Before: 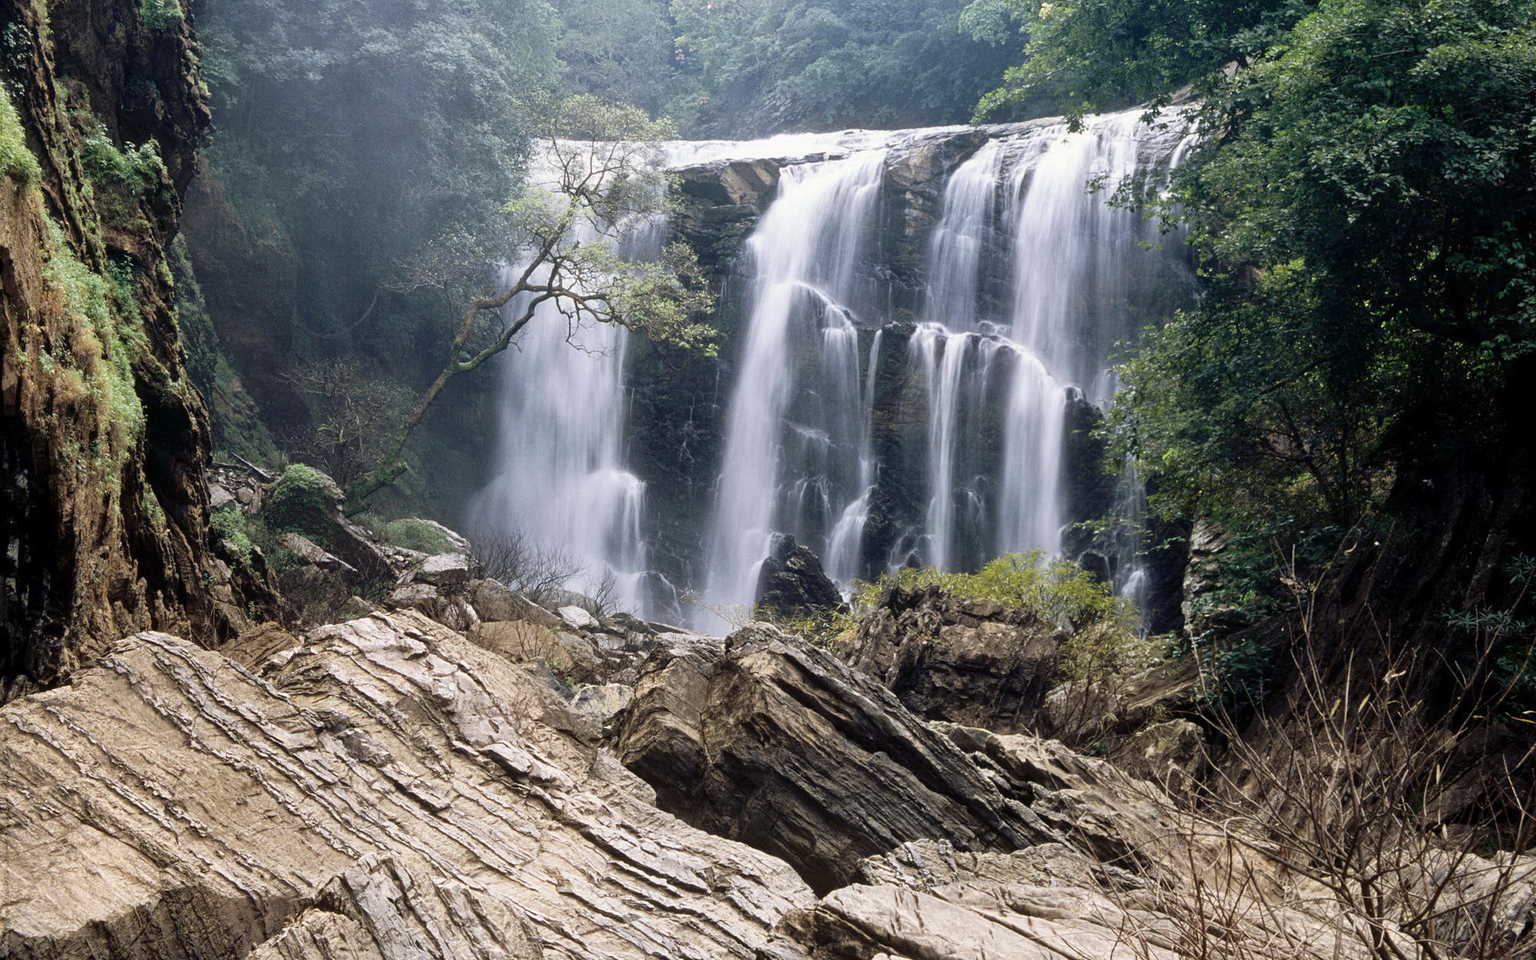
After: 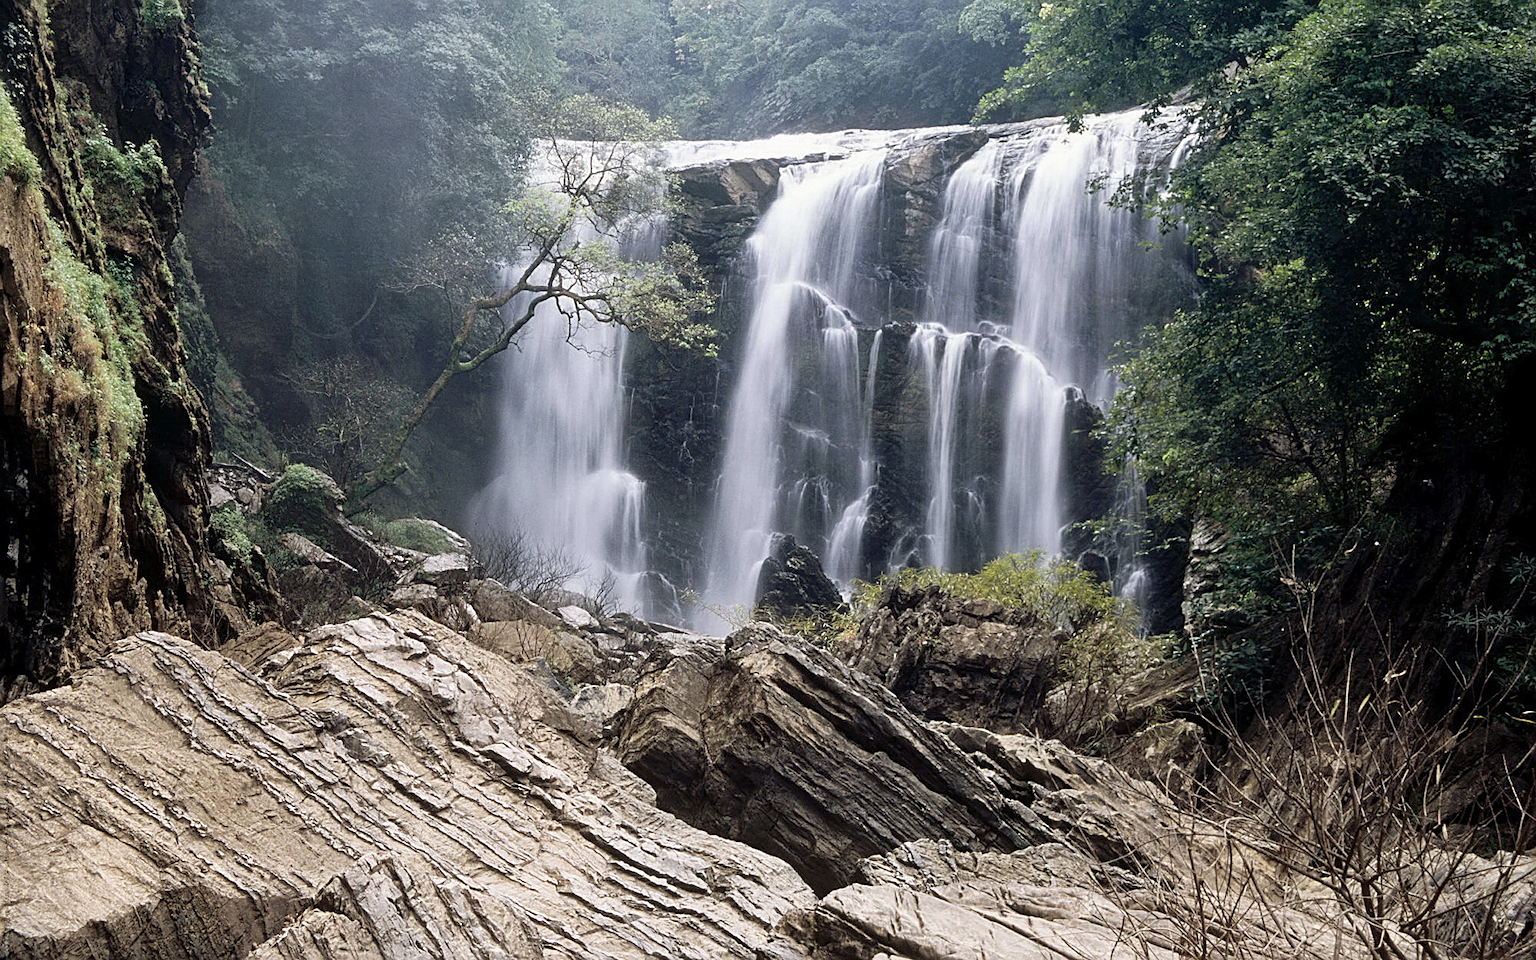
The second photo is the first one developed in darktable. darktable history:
sharpen: amount 0.478
color correction: saturation 0.85
